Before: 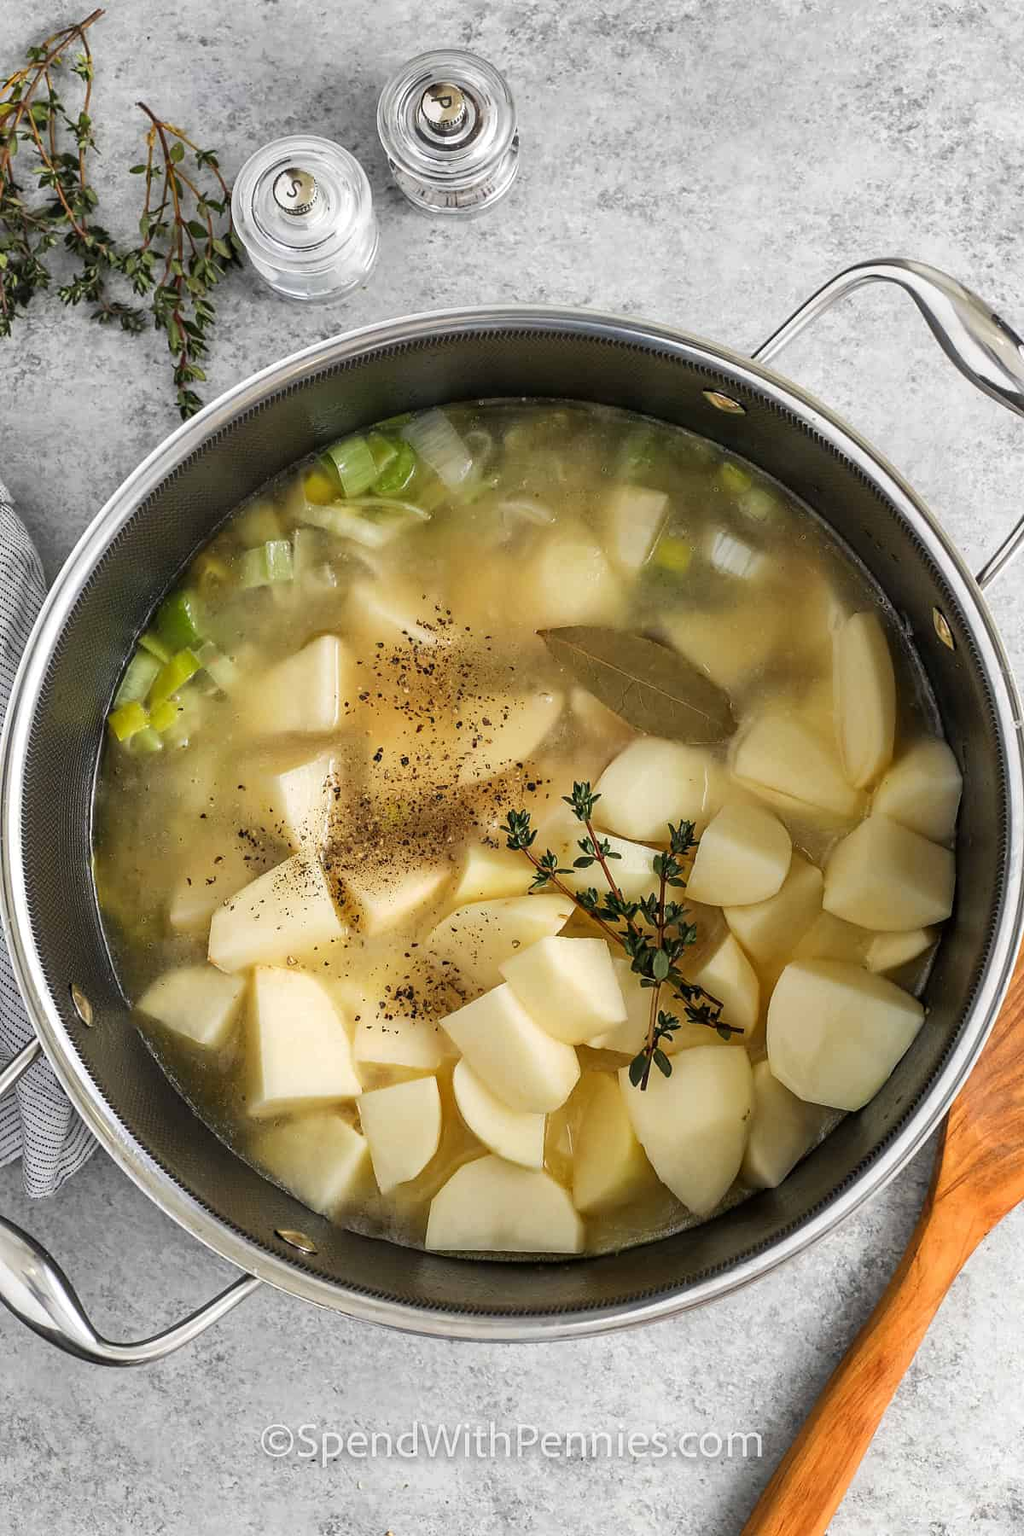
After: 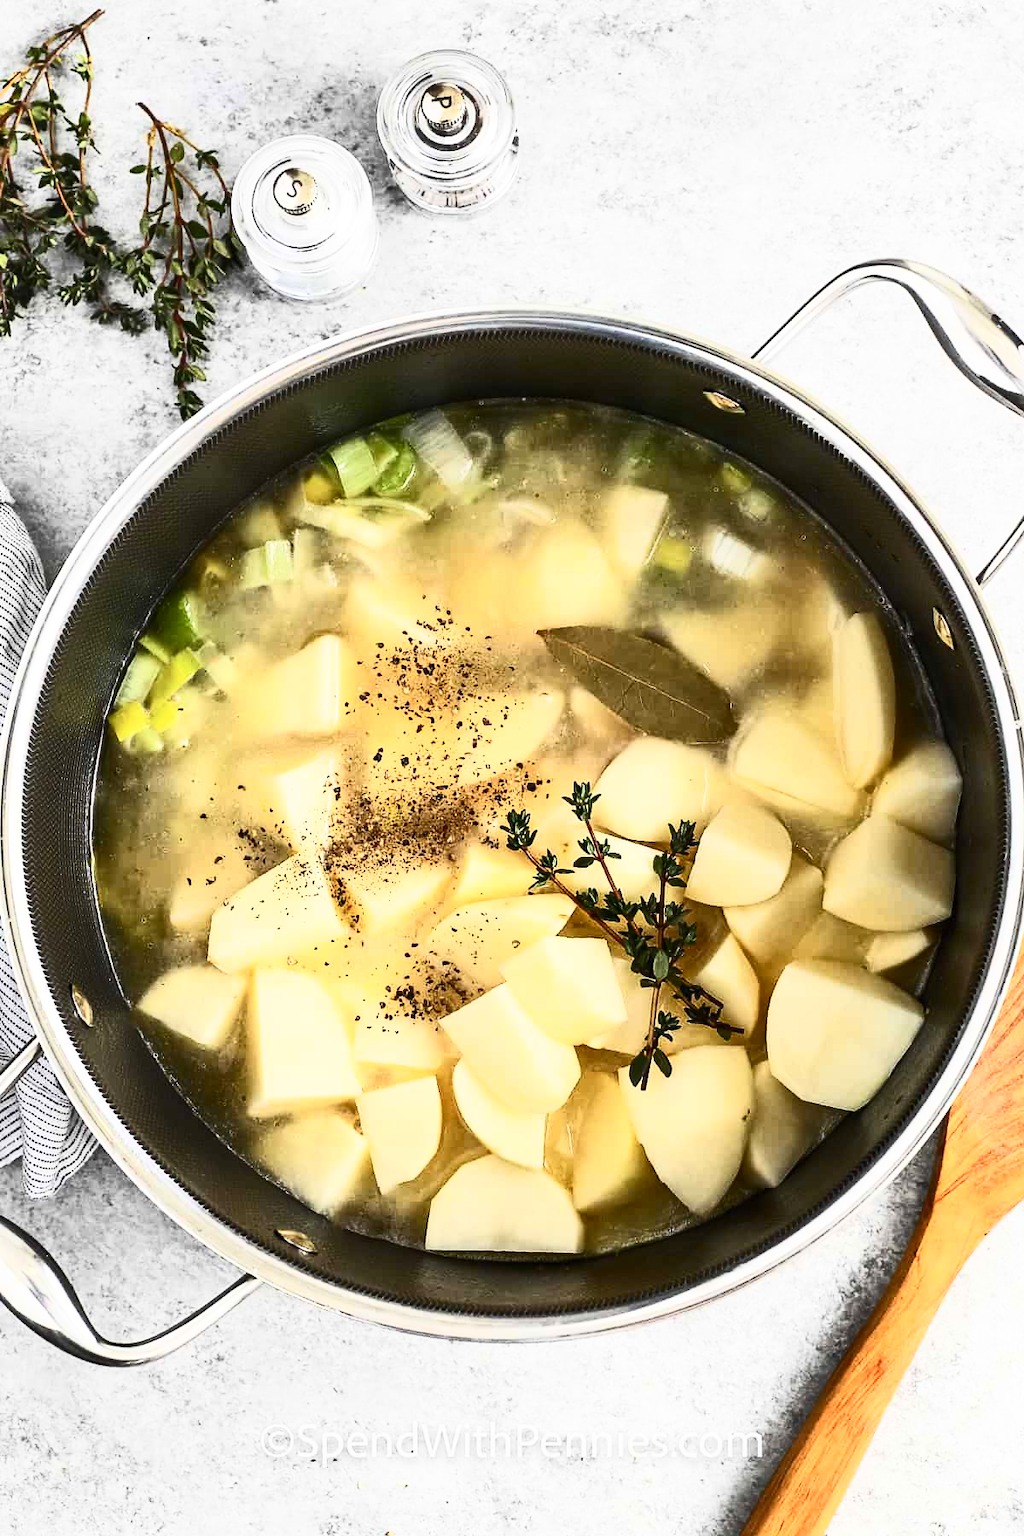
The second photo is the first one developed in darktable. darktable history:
contrast brightness saturation: contrast 0.637, brightness 0.34, saturation 0.146
